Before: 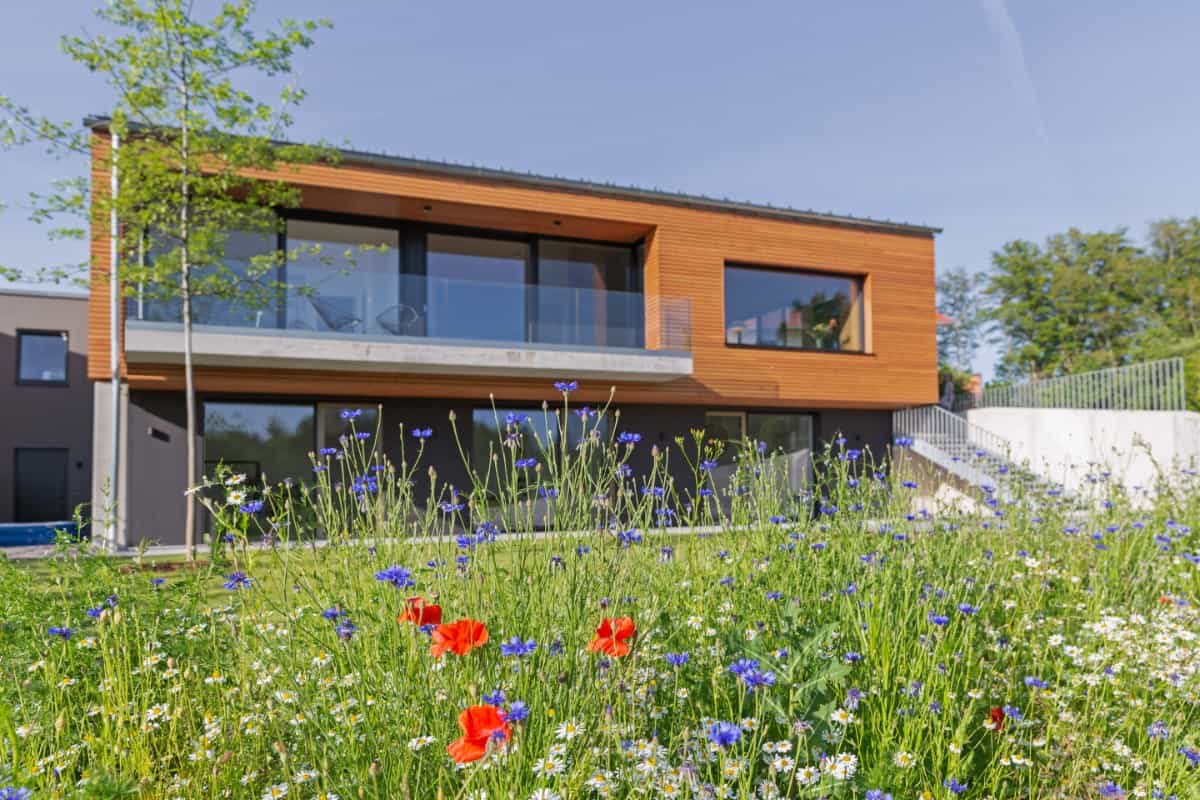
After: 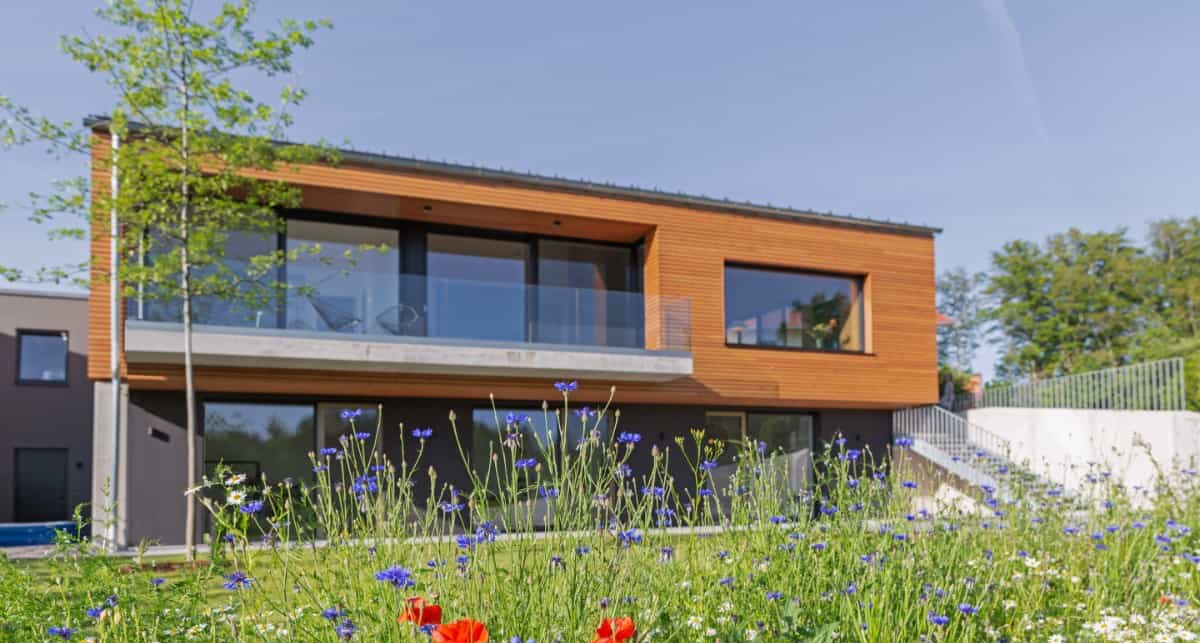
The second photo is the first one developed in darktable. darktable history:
crop: bottom 19.563%
